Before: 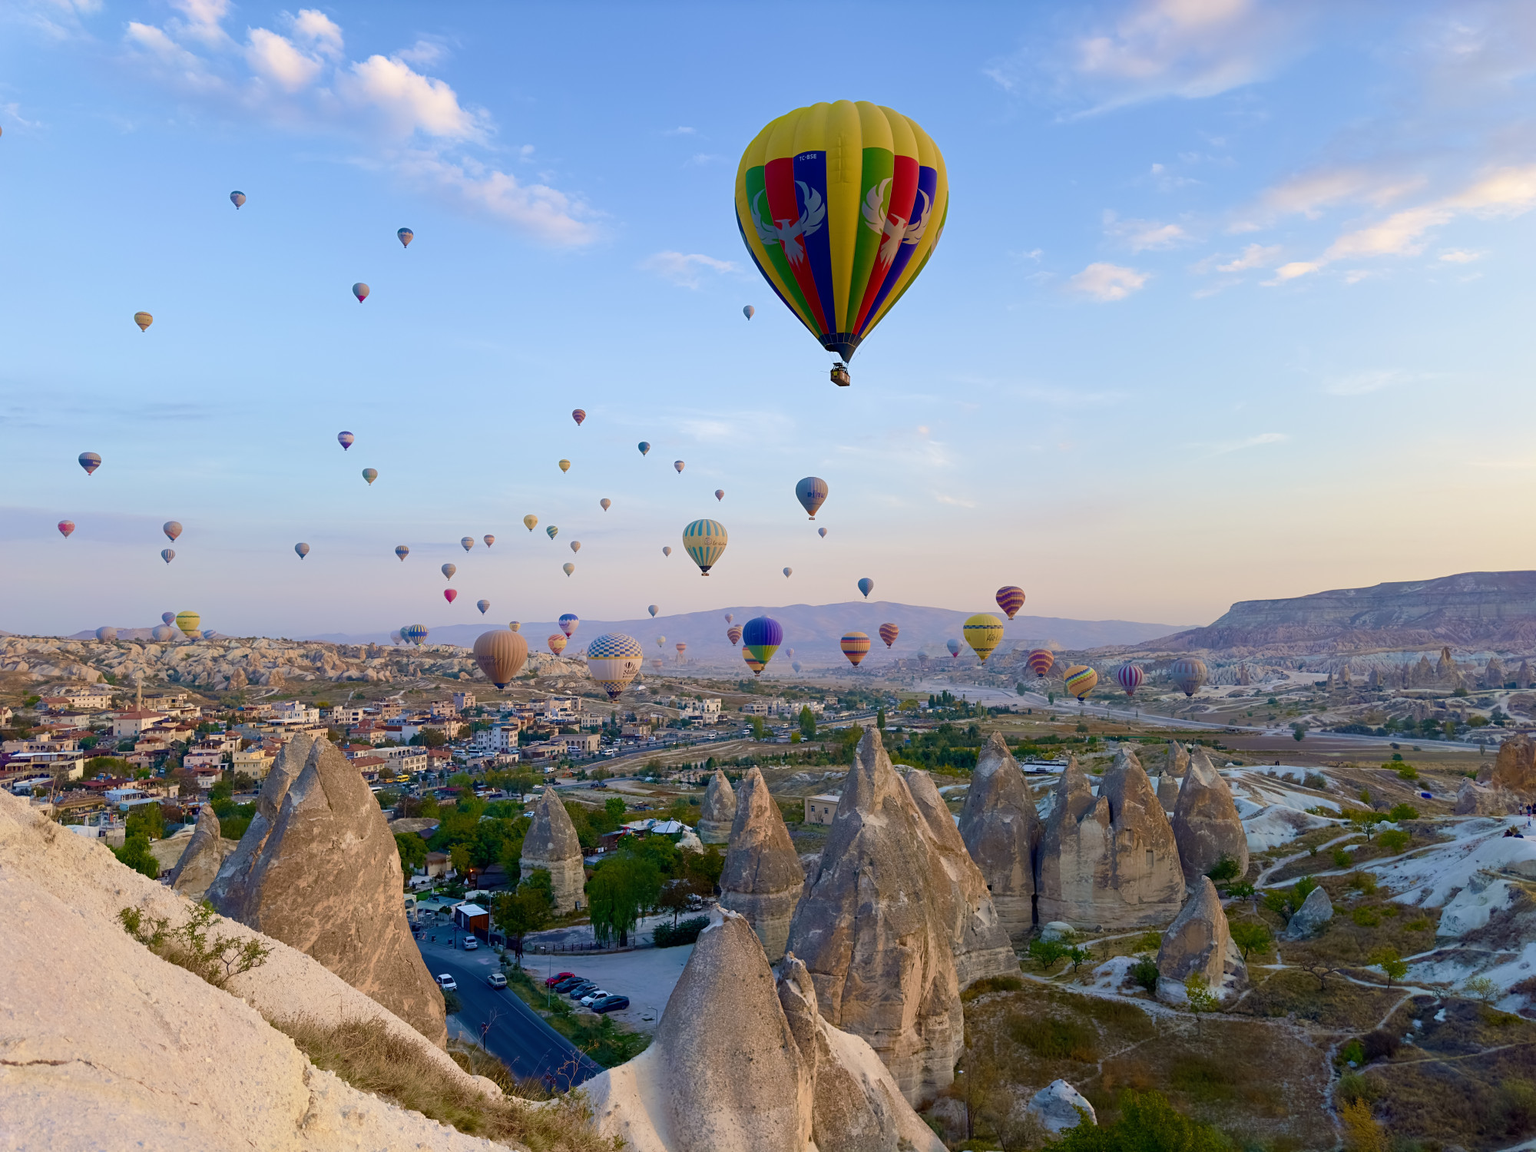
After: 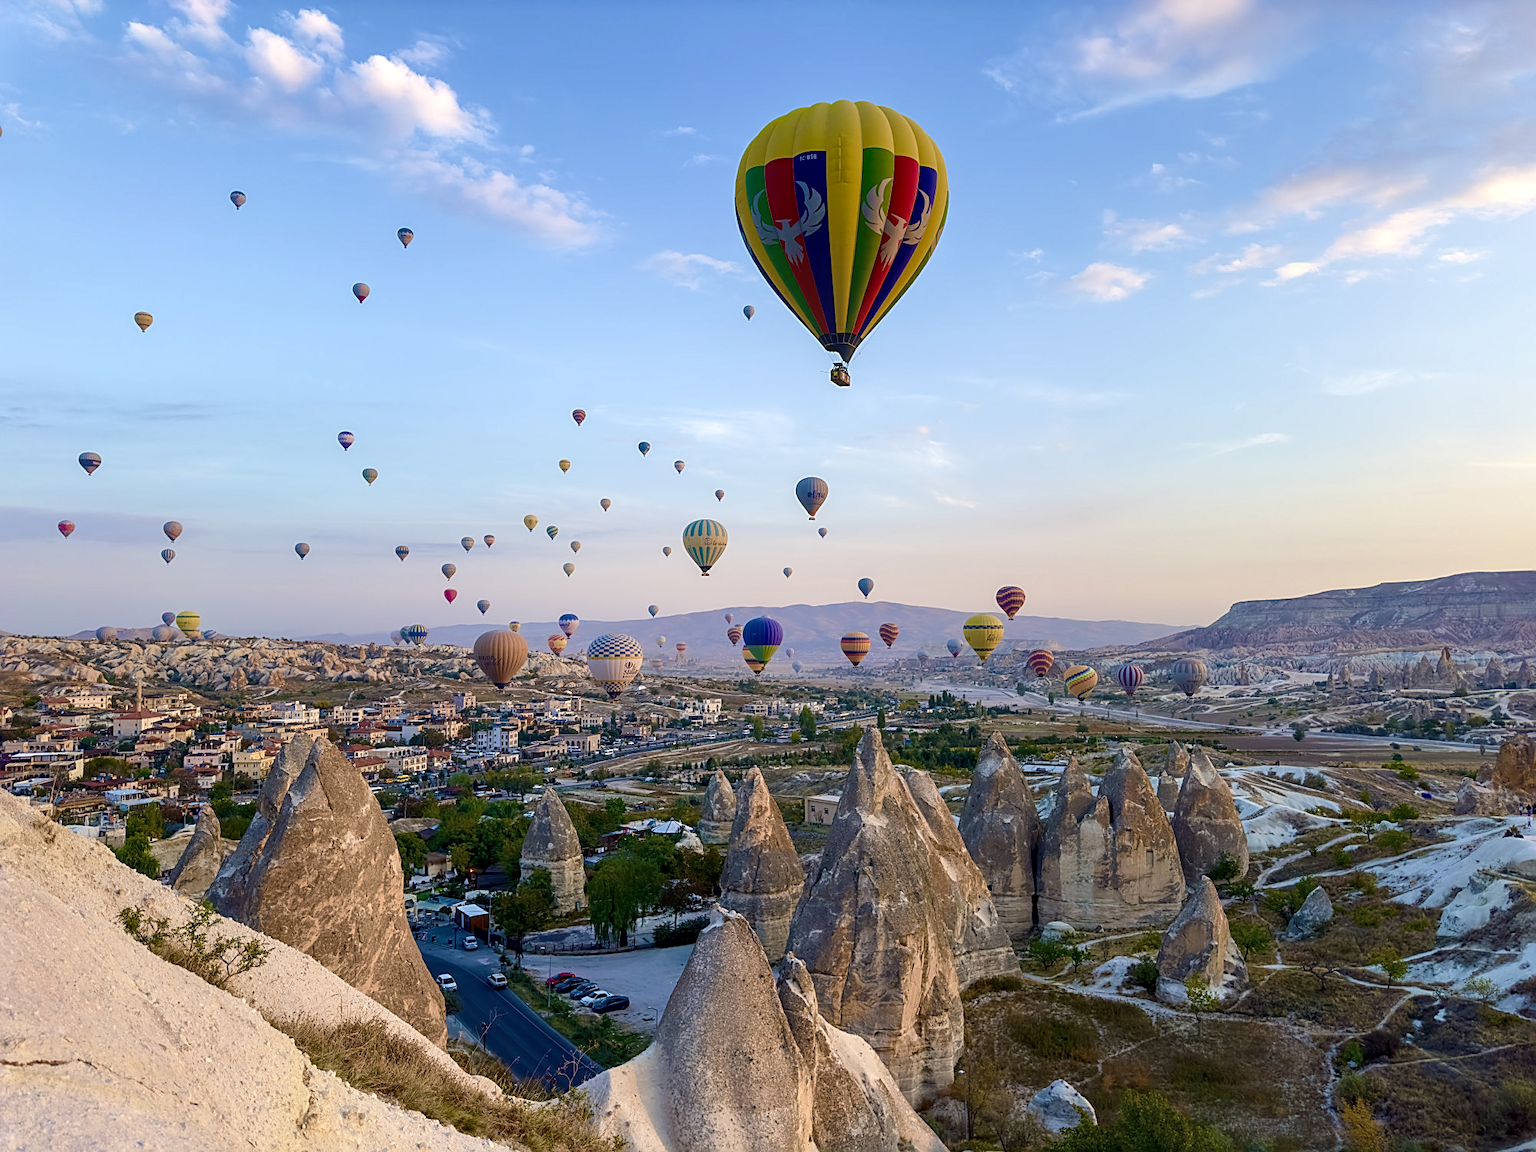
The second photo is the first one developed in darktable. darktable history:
color balance rgb: global offset › luminance 0.677%, perceptual saturation grading › global saturation -0.033%, perceptual saturation grading › mid-tones 11.725%
sharpen: on, module defaults
local contrast: highlights 59%, detail 145%
